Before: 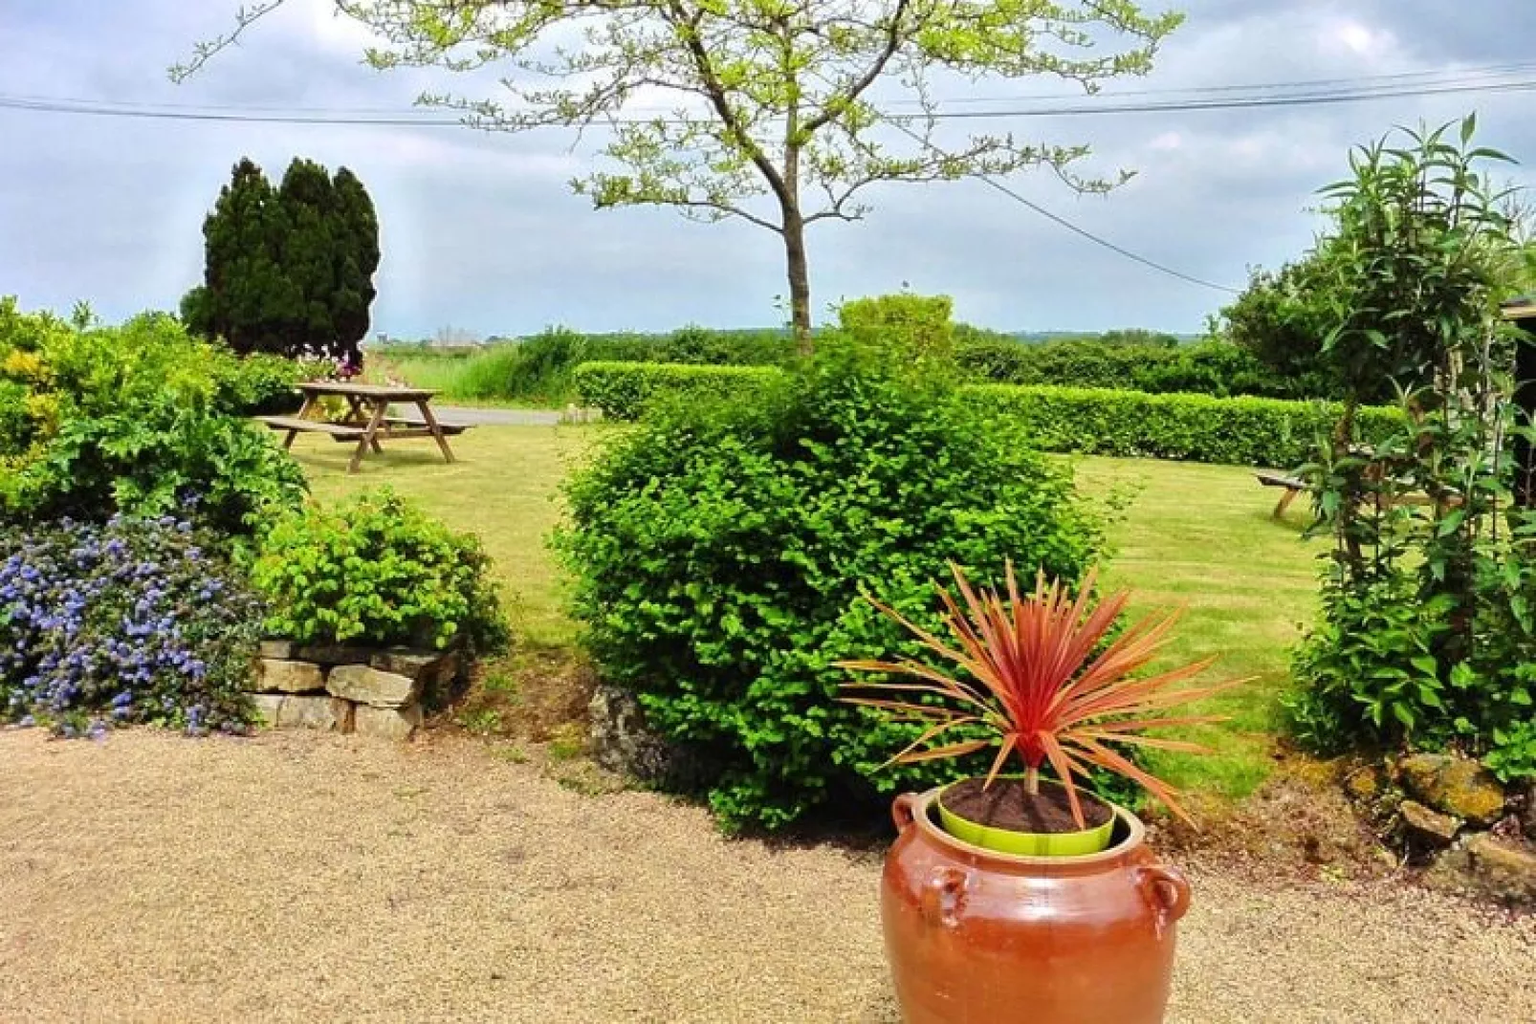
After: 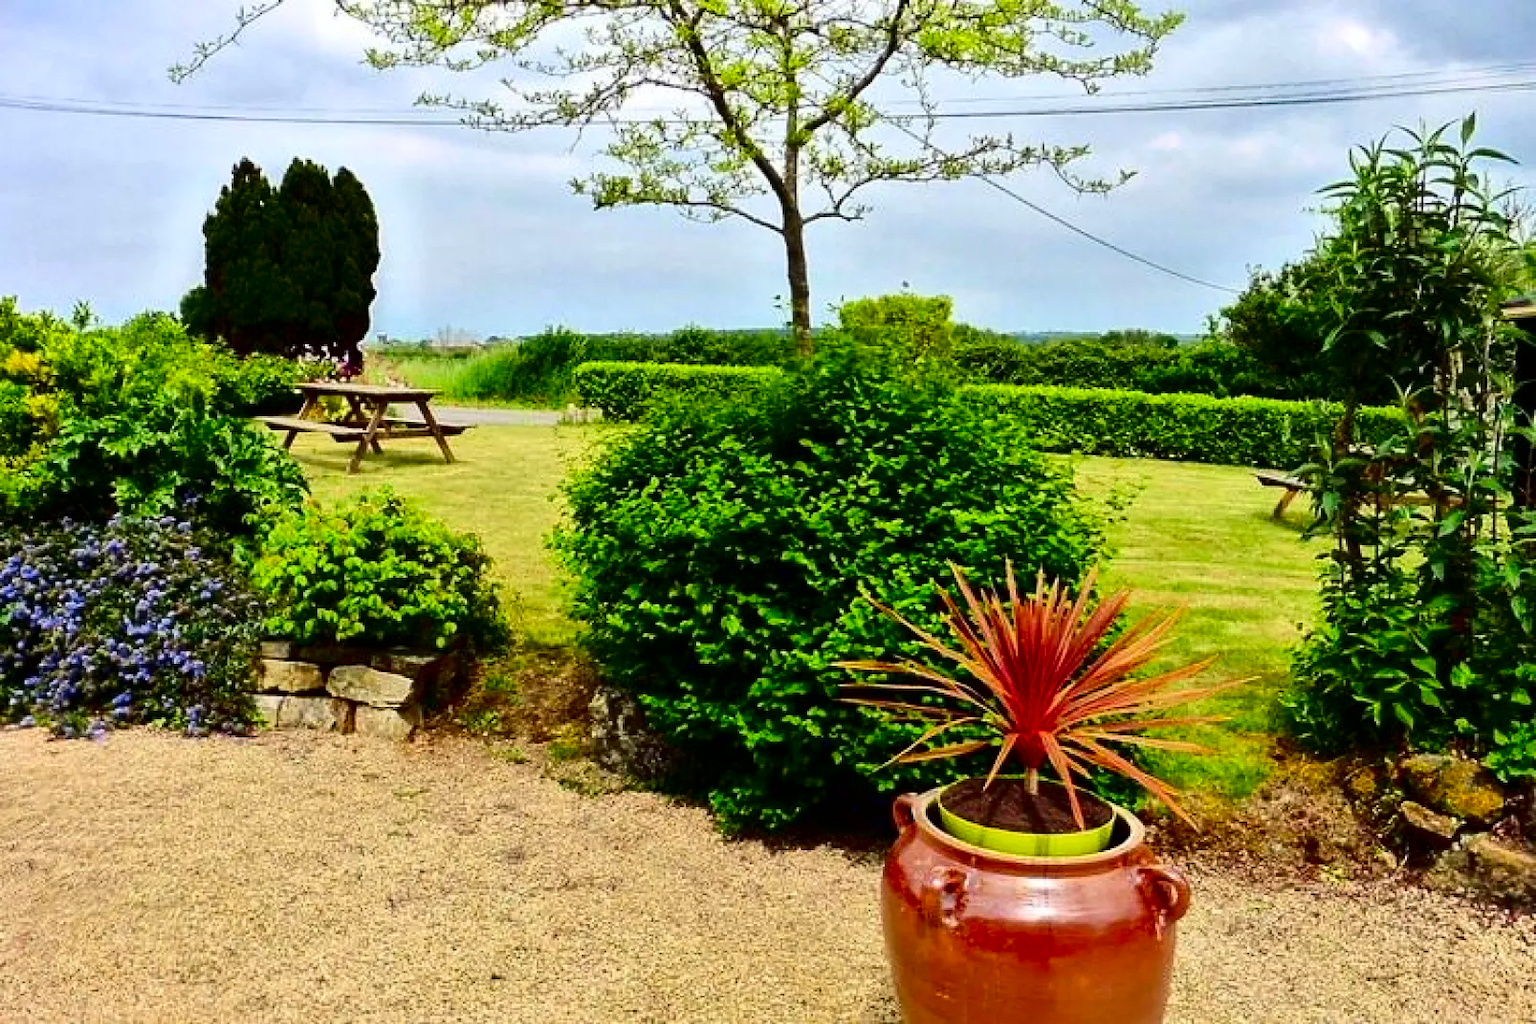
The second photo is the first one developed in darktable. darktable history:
contrast brightness saturation: contrast 0.218, brightness -0.194, saturation 0.236
